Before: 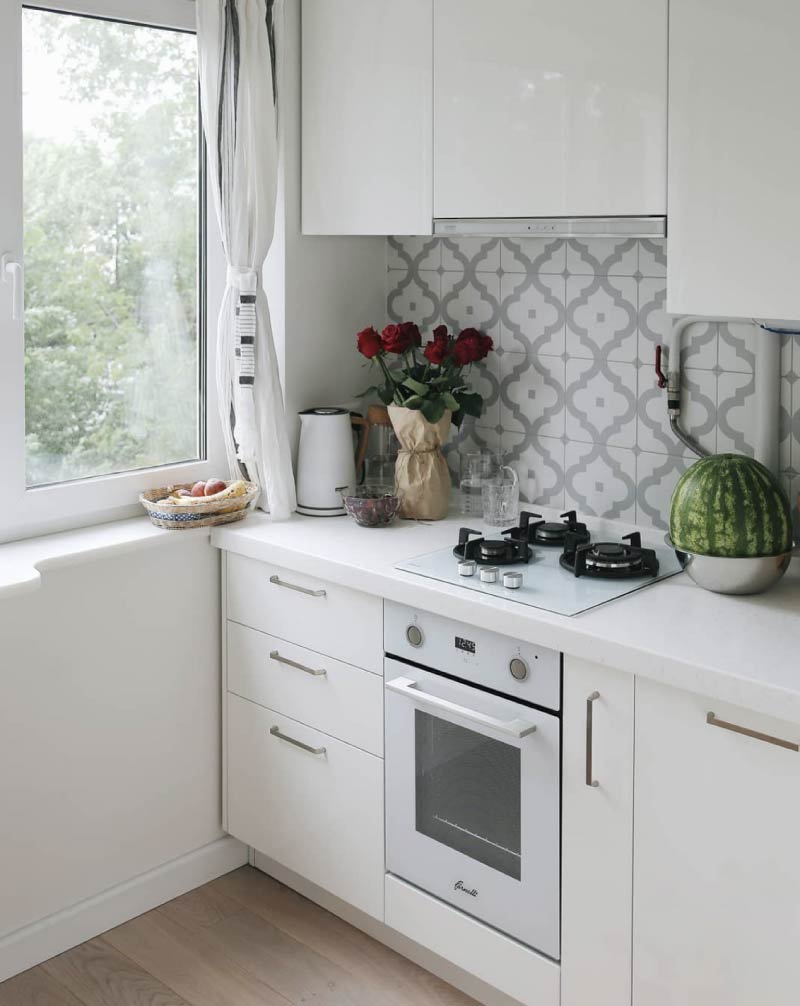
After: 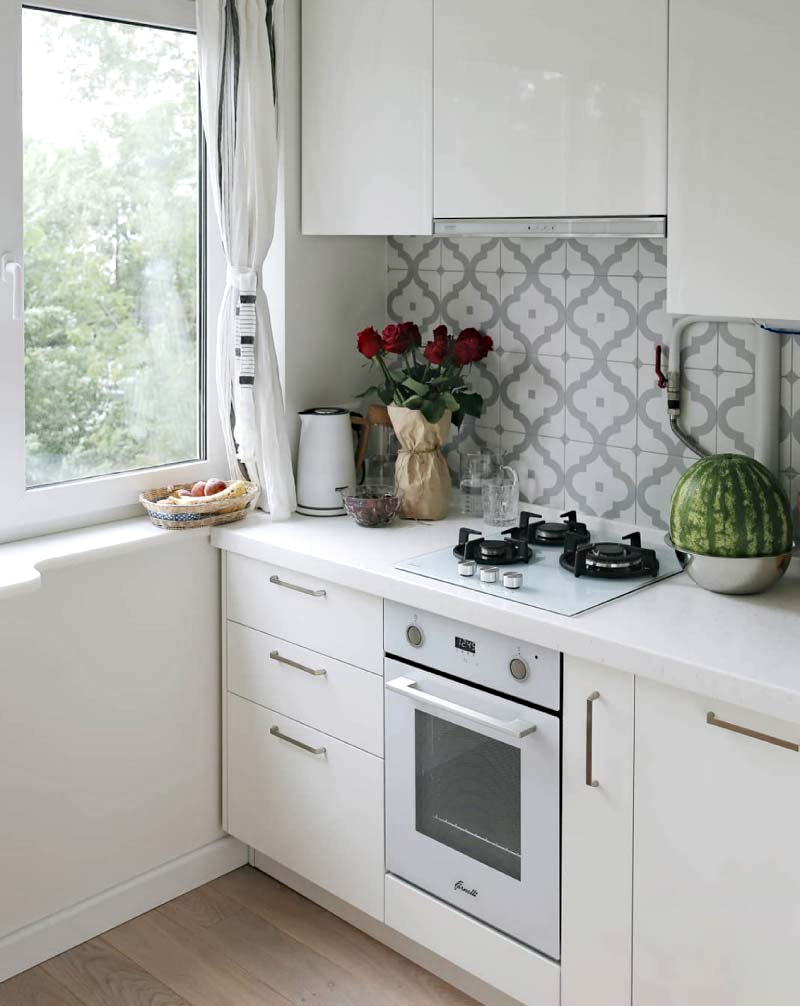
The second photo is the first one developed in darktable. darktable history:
haze removal: adaptive false
levels: levels [0, 0.474, 0.947]
